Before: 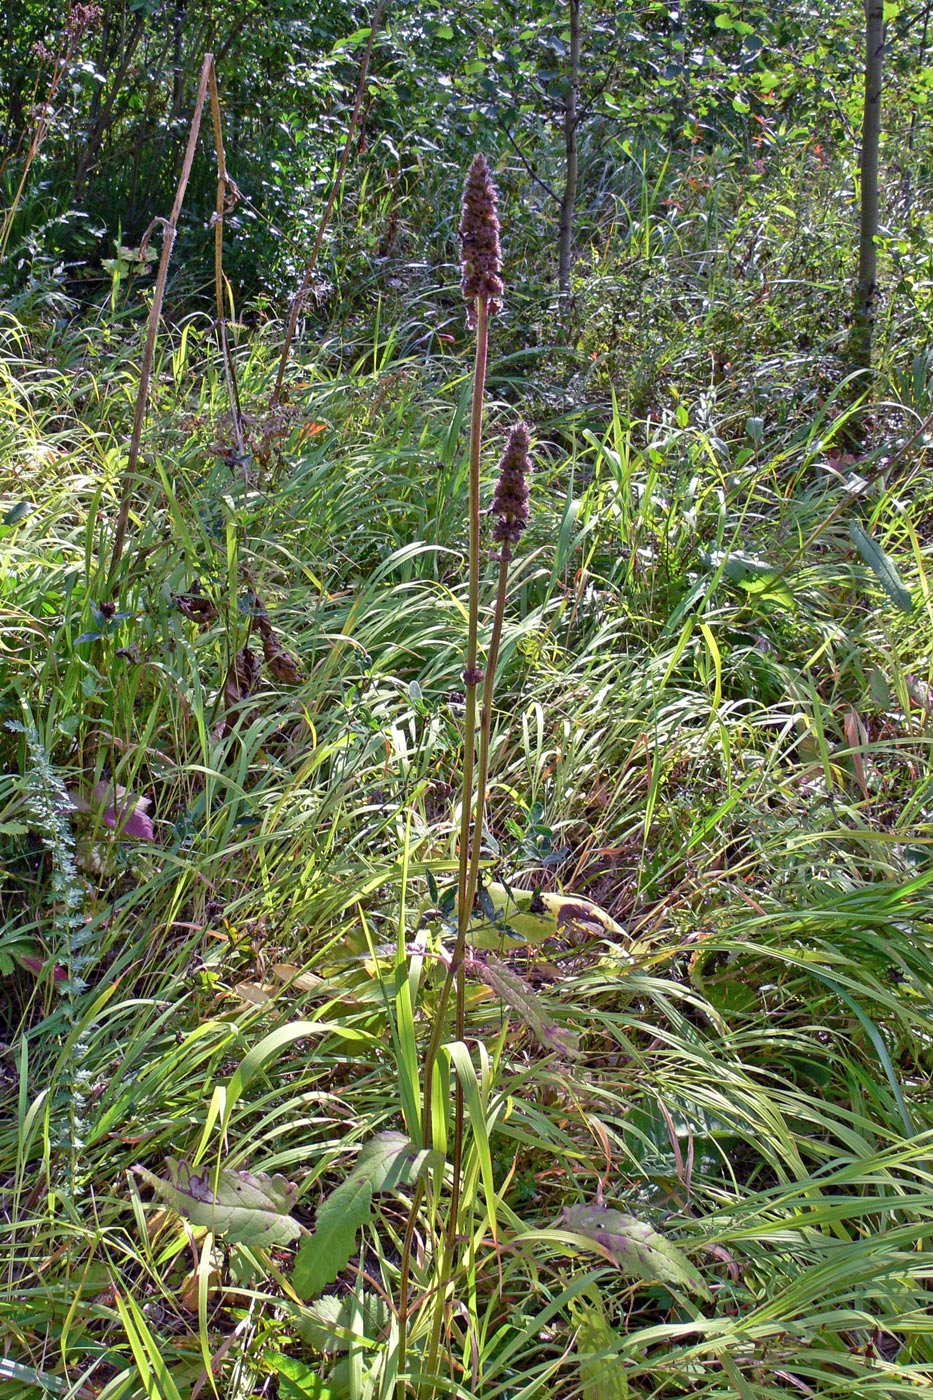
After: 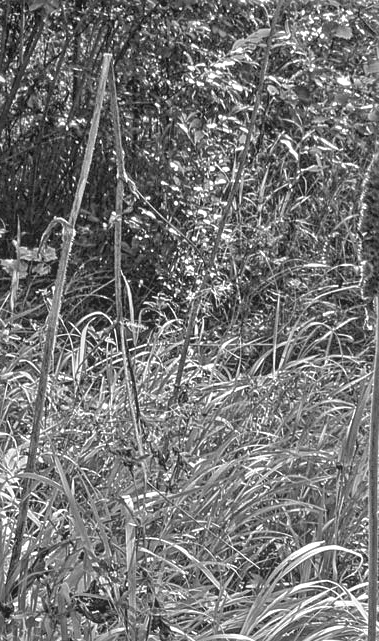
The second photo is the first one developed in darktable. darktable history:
local contrast: highlights 73%, shadows 20%, midtone range 0.193
shadows and highlights: shadows 11.49, white point adjustment 1.22, highlights -1.59, soften with gaussian
sharpen: on, module defaults
color calibration: output gray [0.267, 0.423, 0.261, 0], illuminant as shot in camera, x 0.482, y 0.432, temperature 2409.13 K
crop and rotate: left 10.992%, top 0.061%, right 48.349%, bottom 54.118%
haze removal: compatibility mode true, adaptive false
exposure: exposure -0.011 EV, compensate highlight preservation false
levels: levels [0.016, 0.5, 0.996]
